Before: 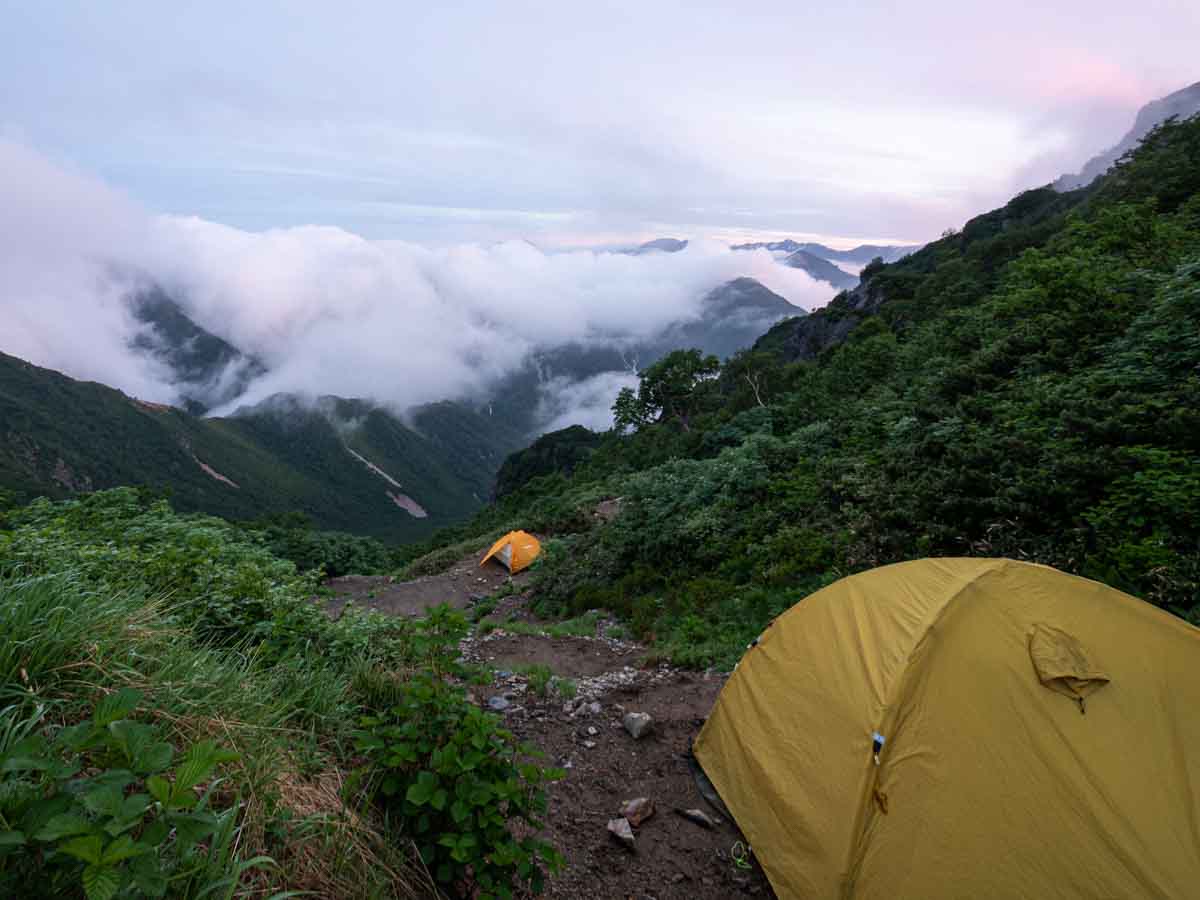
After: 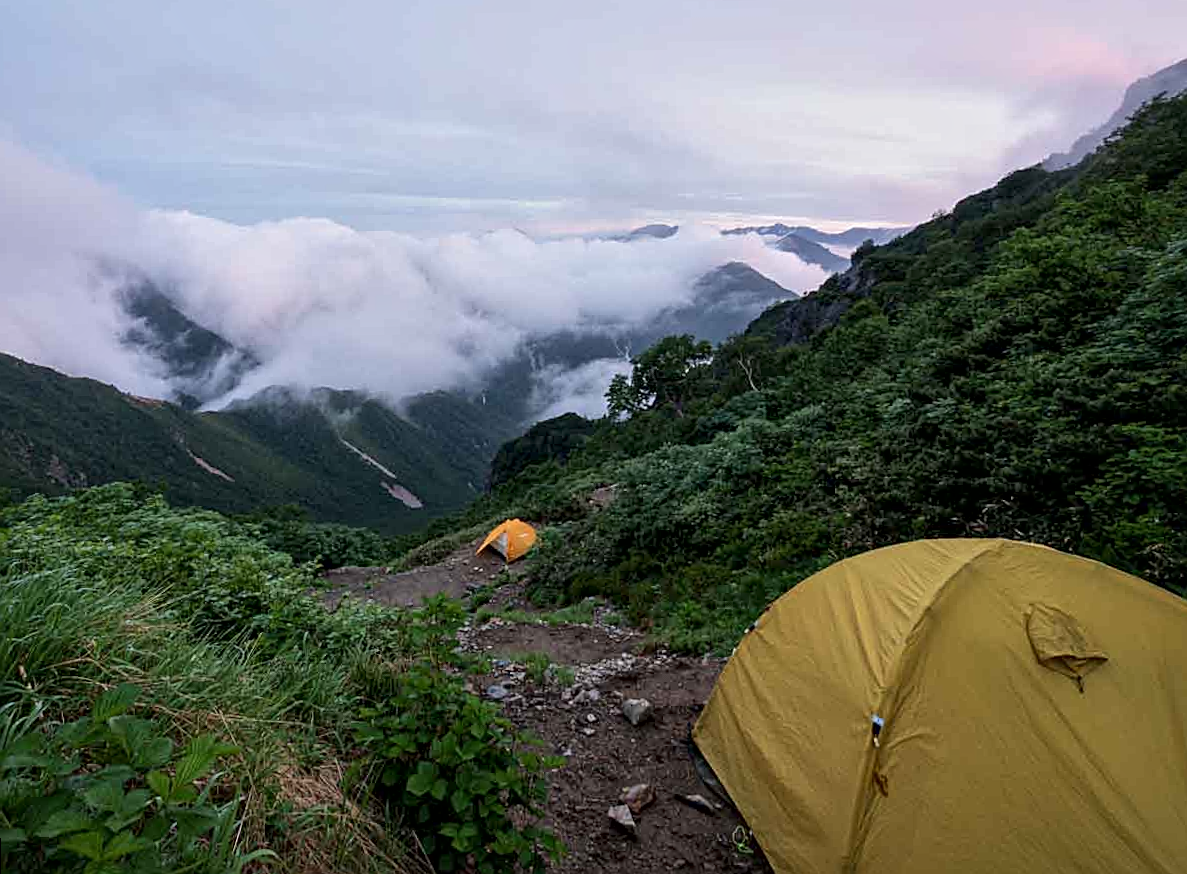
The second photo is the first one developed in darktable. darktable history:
rotate and perspective: rotation -1°, crop left 0.011, crop right 0.989, crop top 0.025, crop bottom 0.975
local contrast: mode bilateral grid, contrast 20, coarseness 50, detail 132%, midtone range 0.2
tone equalizer: -8 EV -0.002 EV, -7 EV 0.005 EV, -6 EV -0.009 EV, -5 EV 0.011 EV, -4 EV -0.012 EV, -3 EV 0.007 EV, -2 EV -0.062 EV, -1 EV -0.293 EV, +0 EV -0.582 EV, smoothing diameter 2%, edges refinement/feathering 20, mask exposure compensation -1.57 EV, filter diffusion 5
sharpen: on, module defaults
